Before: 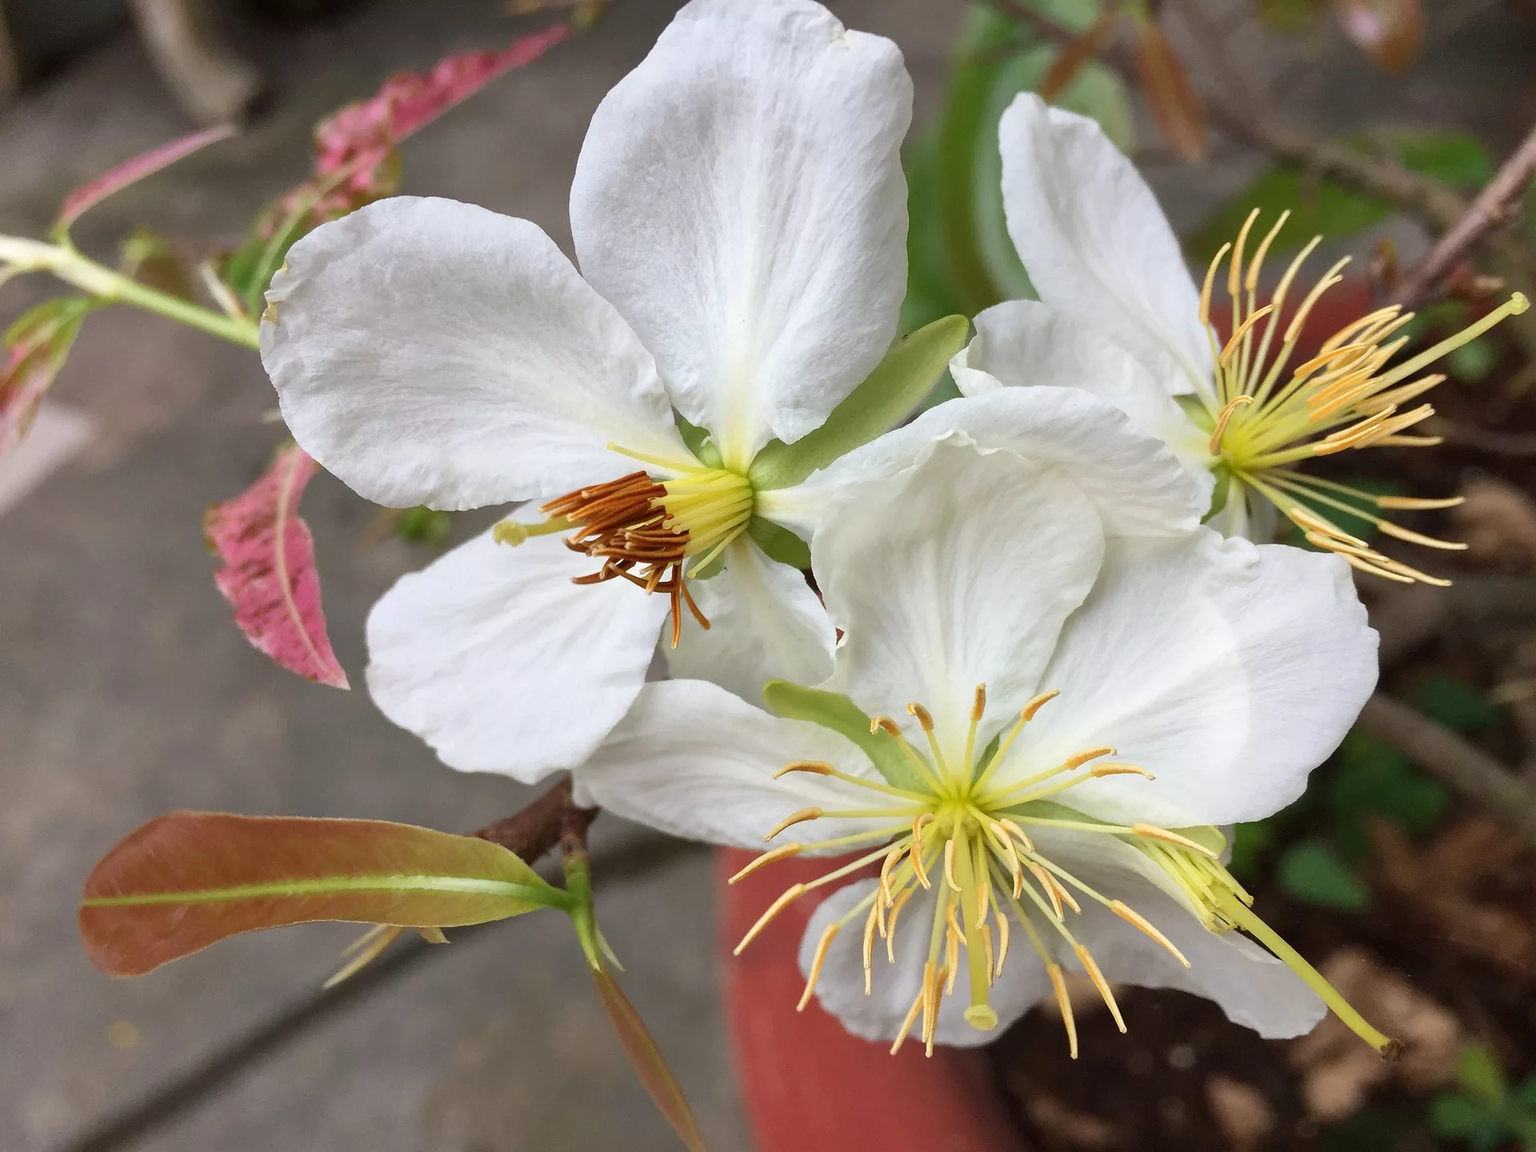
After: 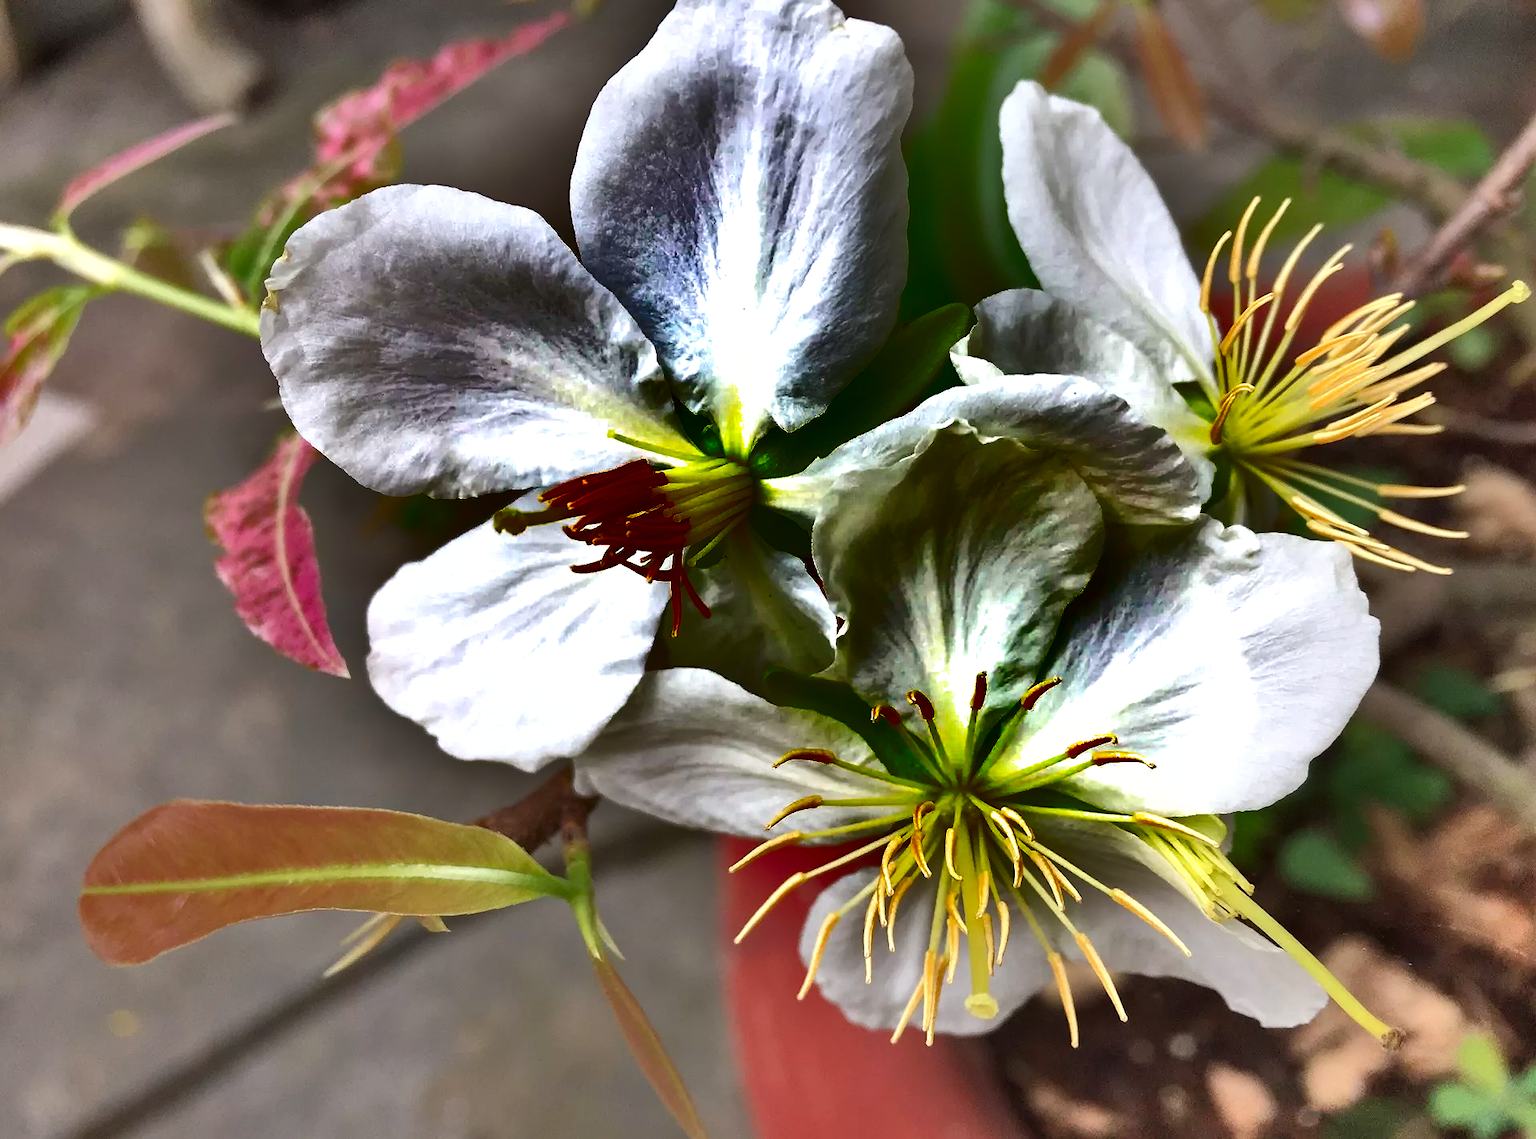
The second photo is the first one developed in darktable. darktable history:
shadows and highlights: radius 123.98, shadows 100, white point adjustment -3, highlights -100, highlights color adjustment 89.84%, soften with gaussian
exposure: black level correction 0.001, exposure 0.5 EV, compensate exposure bias true, compensate highlight preservation false
crop: top 1.049%, right 0.001%
